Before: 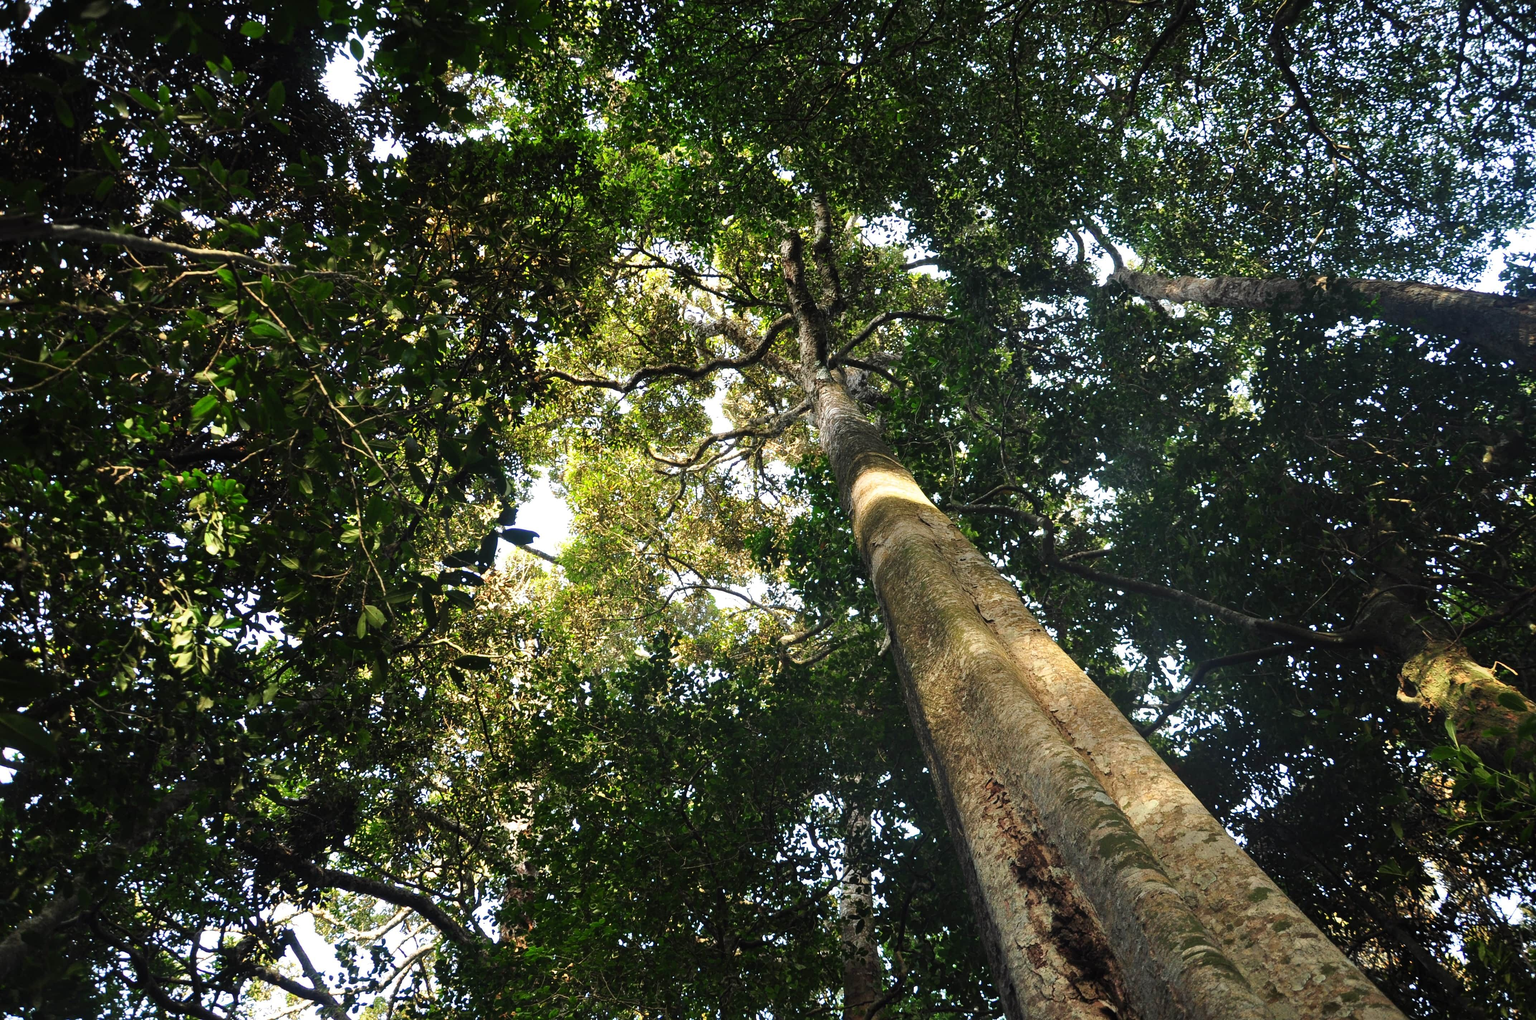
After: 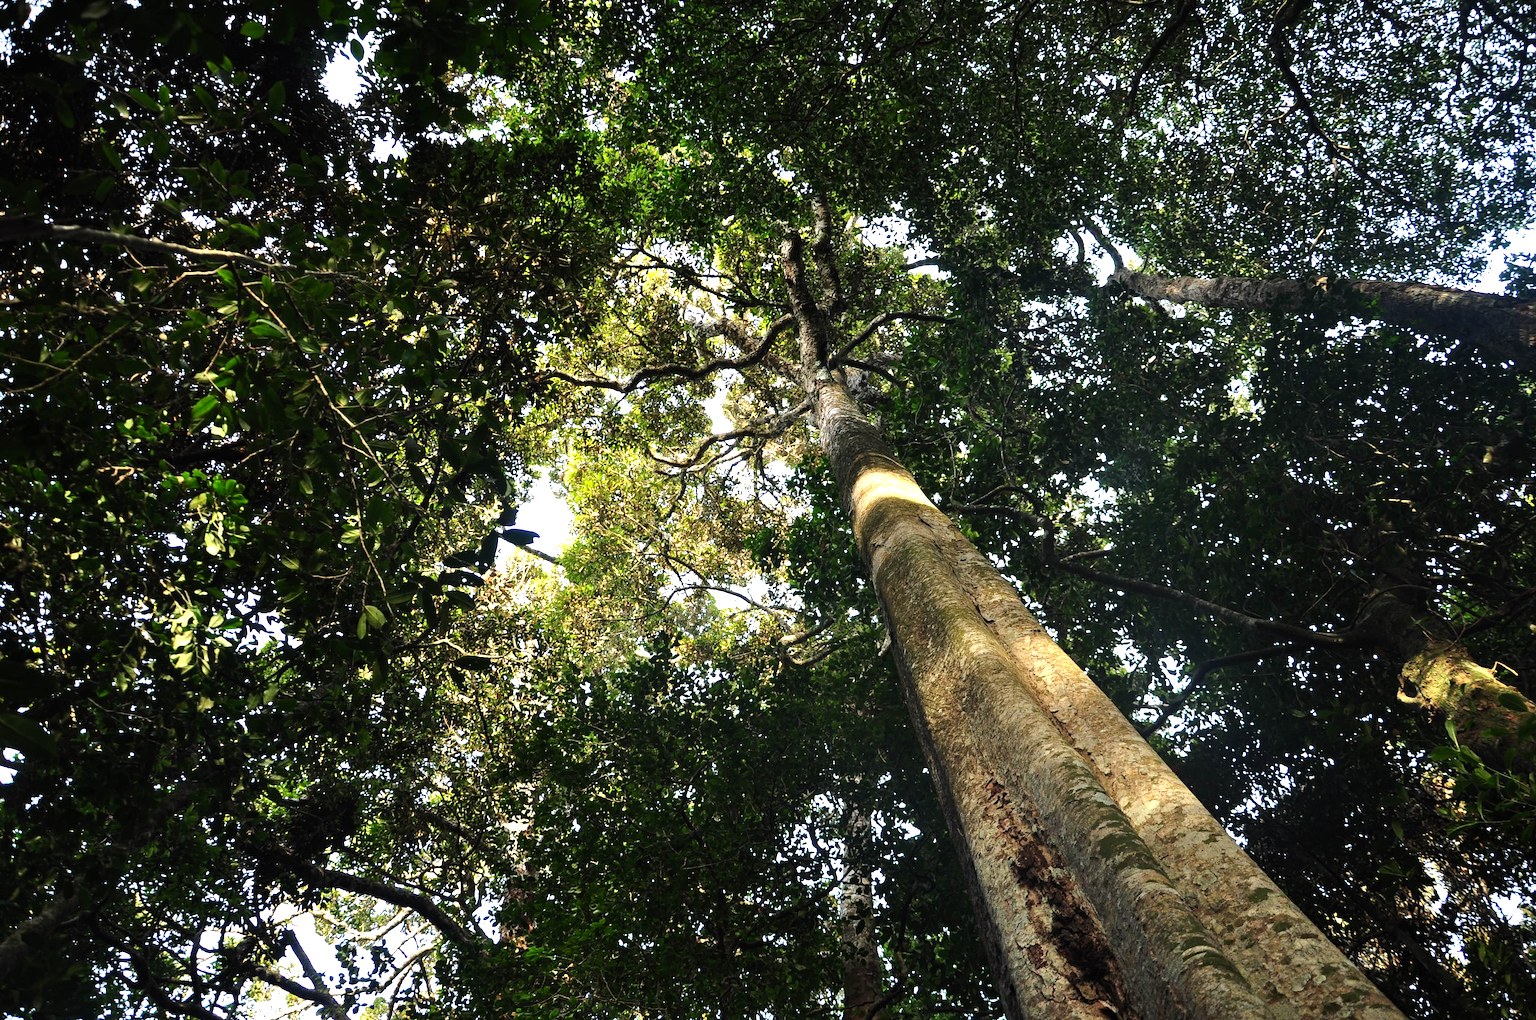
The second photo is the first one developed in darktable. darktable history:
tone equalizer: -8 EV -0.431 EV, -7 EV -0.404 EV, -6 EV -0.343 EV, -5 EV -0.224 EV, -3 EV 0.233 EV, -2 EV 0.339 EV, -1 EV 0.398 EV, +0 EV 0.39 EV, edges refinement/feathering 500, mask exposure compensation -1.57 EV, preserve details no
haze removal: compatibility mode true, adaptive false
